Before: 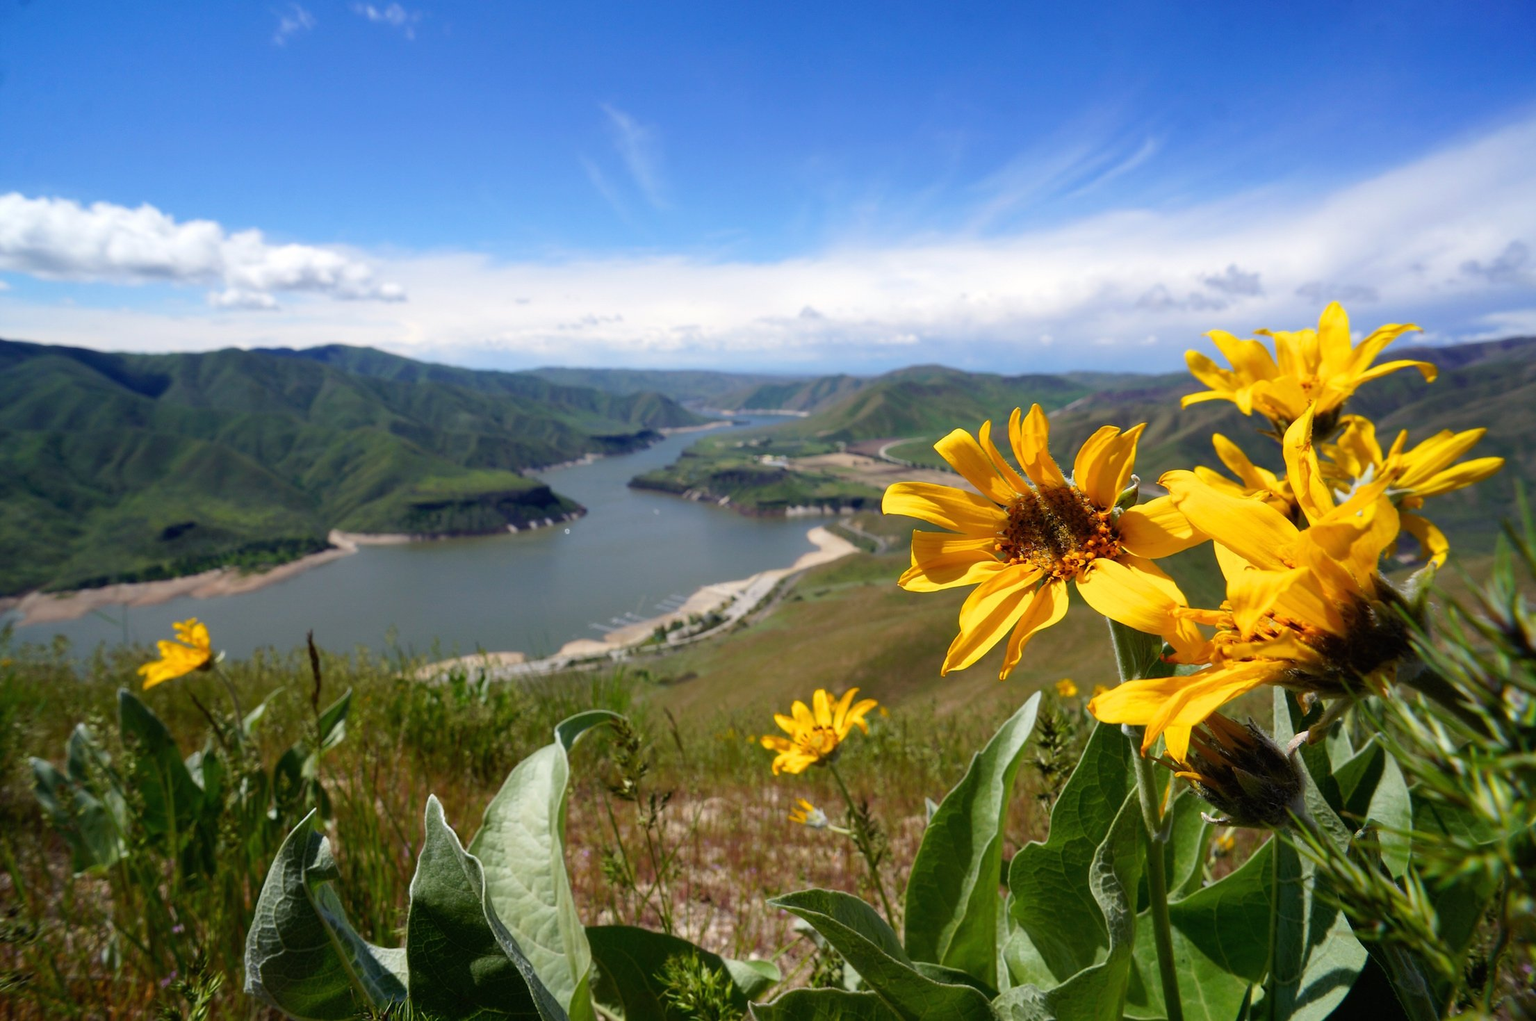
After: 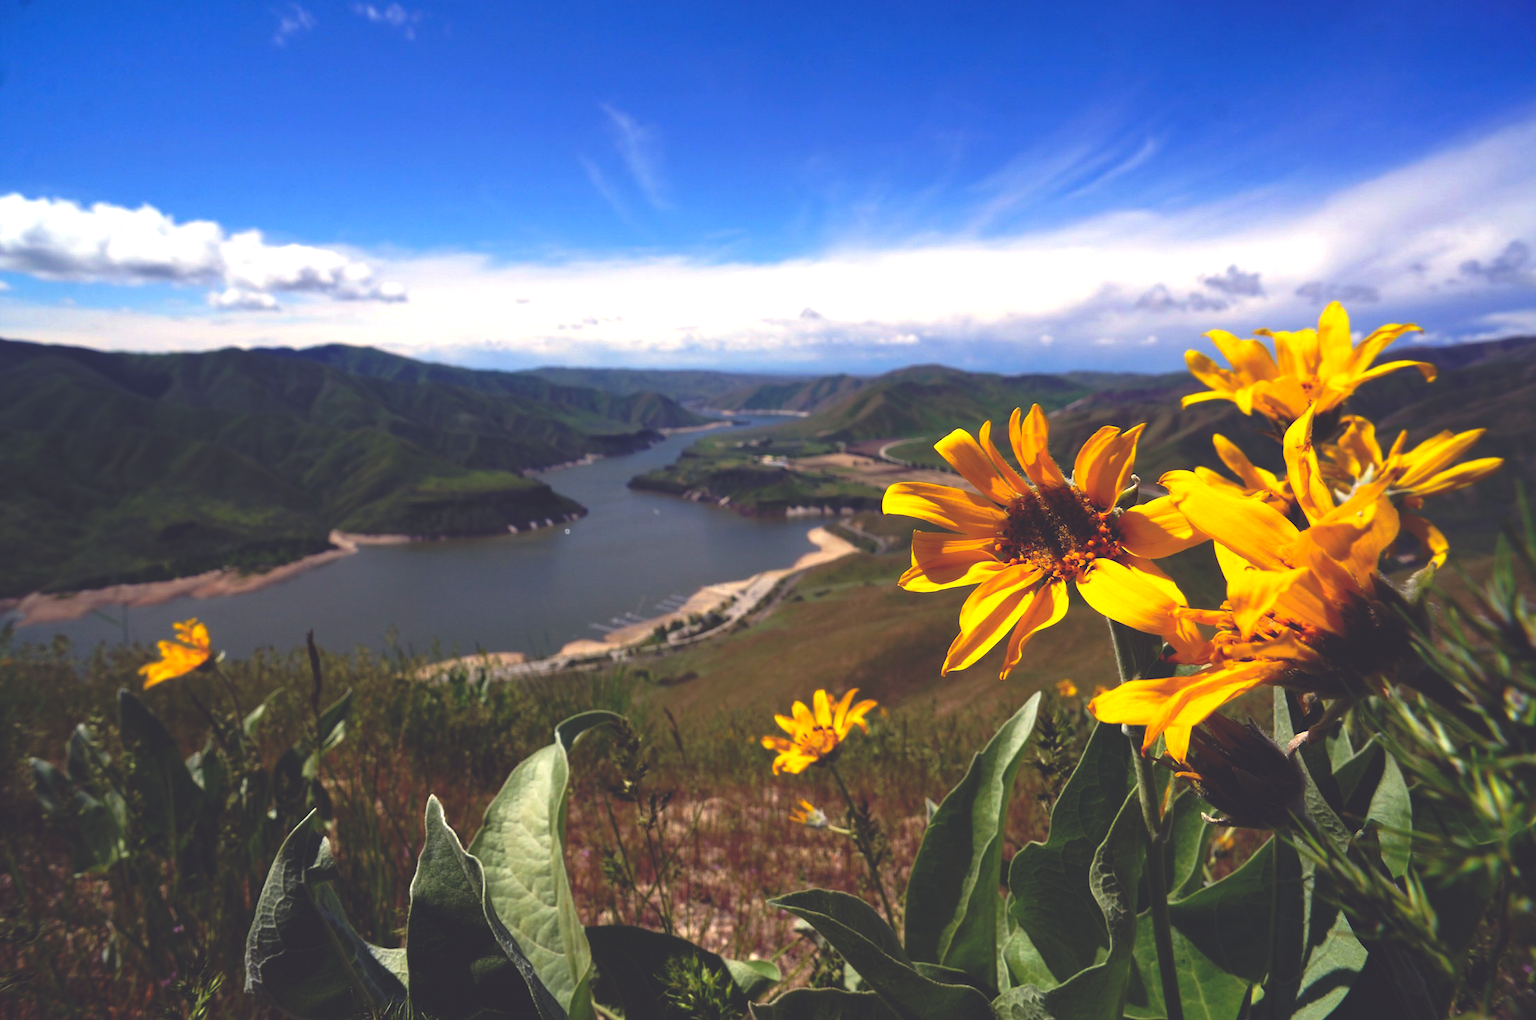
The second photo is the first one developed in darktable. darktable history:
rgb curve: curves: ch0 [(0, 0.186) (0.314, 0.284) (0.775, 0.708) (1, 1)], compensate middle gray true, preserve colors none
color balance: lift [1.001, 0.997, 0.99, 1.01], gamma [1.007, 1, 0.975, 1.025], gain [1, 1.065, 1.052, 0.935], contrast 13.25%
haze removal: compatibility mode true, adaptive false
